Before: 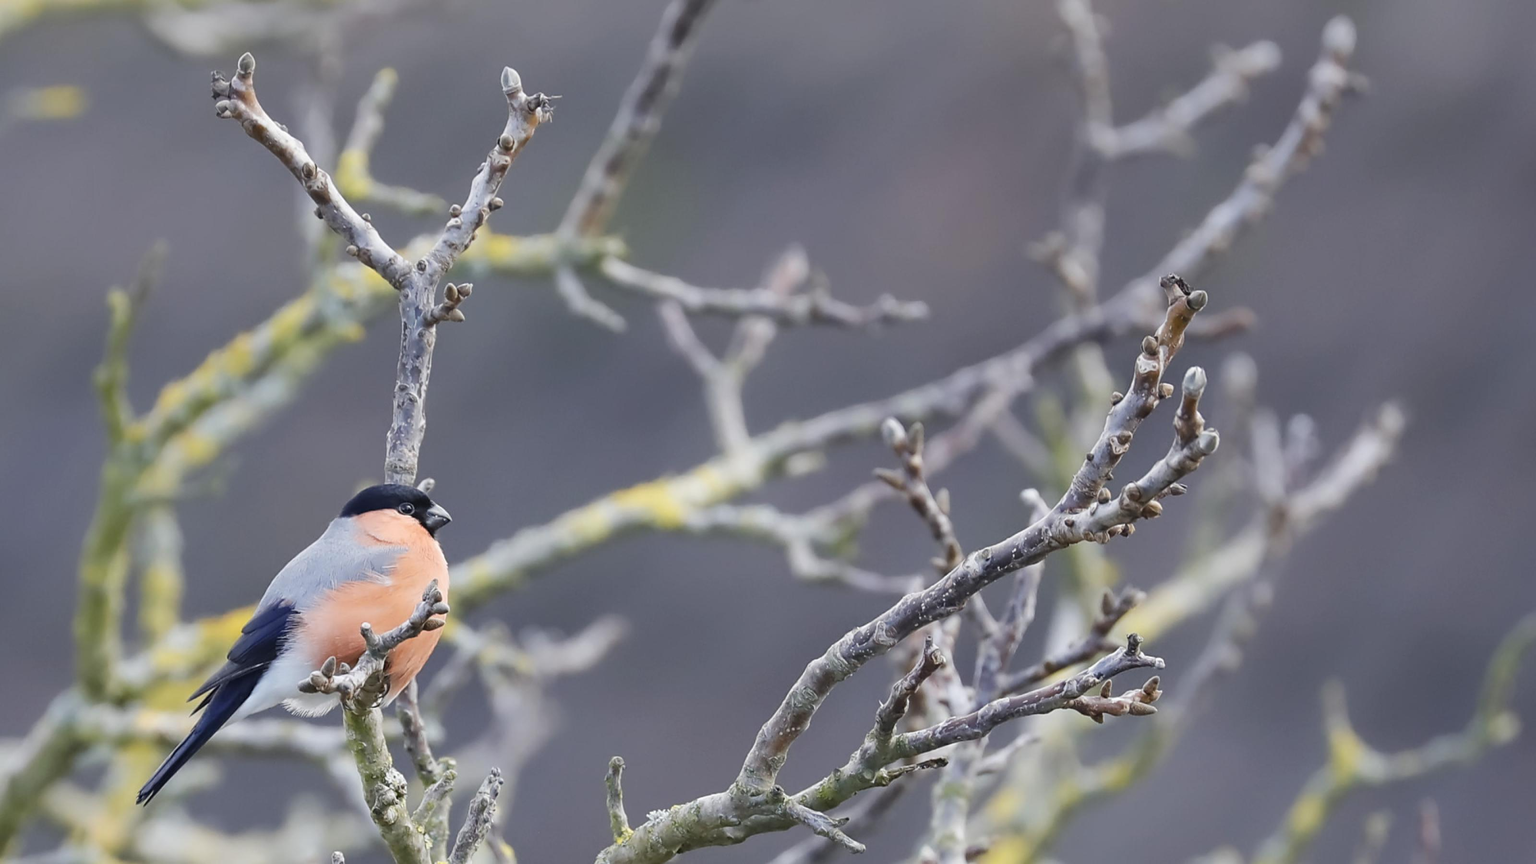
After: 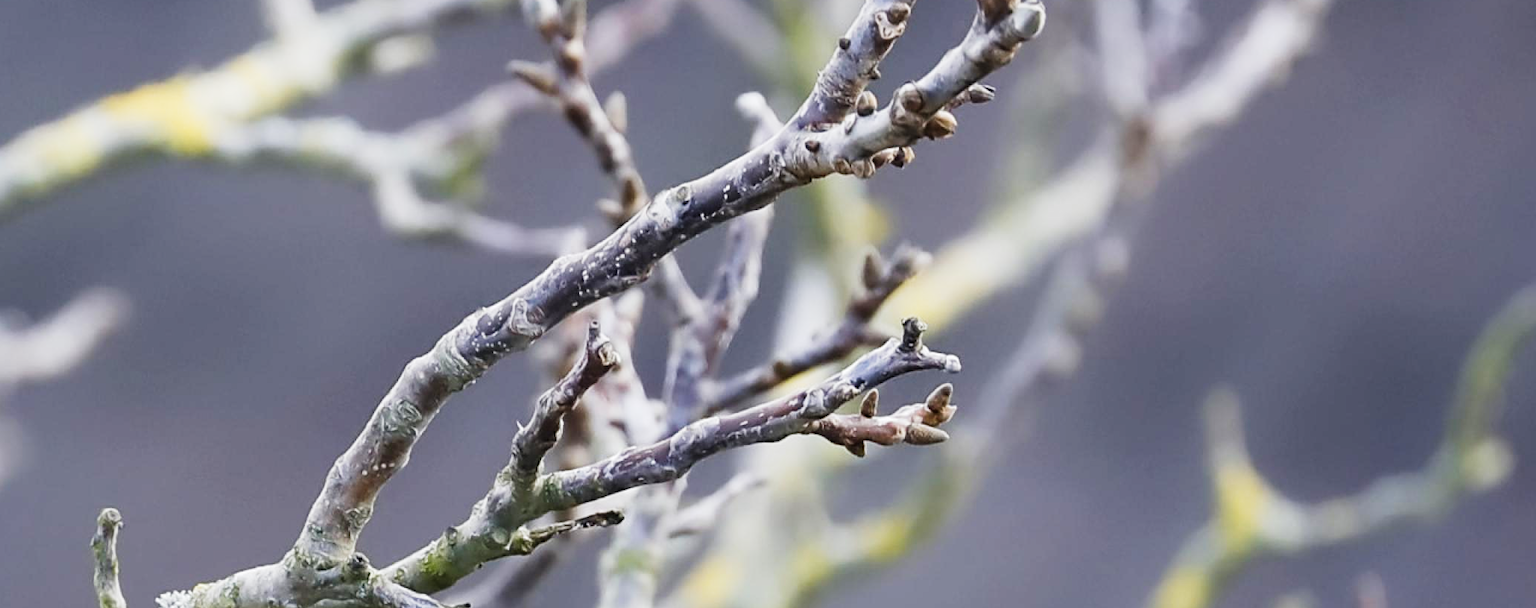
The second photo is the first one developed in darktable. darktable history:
tone curve: curves: ch0 [(0, 0.006) (0.046, 0.011) (0.13, 0.062) (0.338, 0.327) (0.494, 0.55) (0.728, 0.835) (1, 1)]; ch1 [(0, 0) (0.346, 0.324) (0.45, 0.431) (0.5, 0.5) (0.522, 0.517) (0.55, 0.57) (1, 1)]; ch2 [(0, 0) (0.453, 0.418) (0.5, 0.5) (0.526, 0.524) (0.554, 0.598) (0.622, 0.679) (0.707, 0.761) (1, 1)], preserve colors none
crop and rotate: left 35.565%, top 49.698%, bottom 4.874%
